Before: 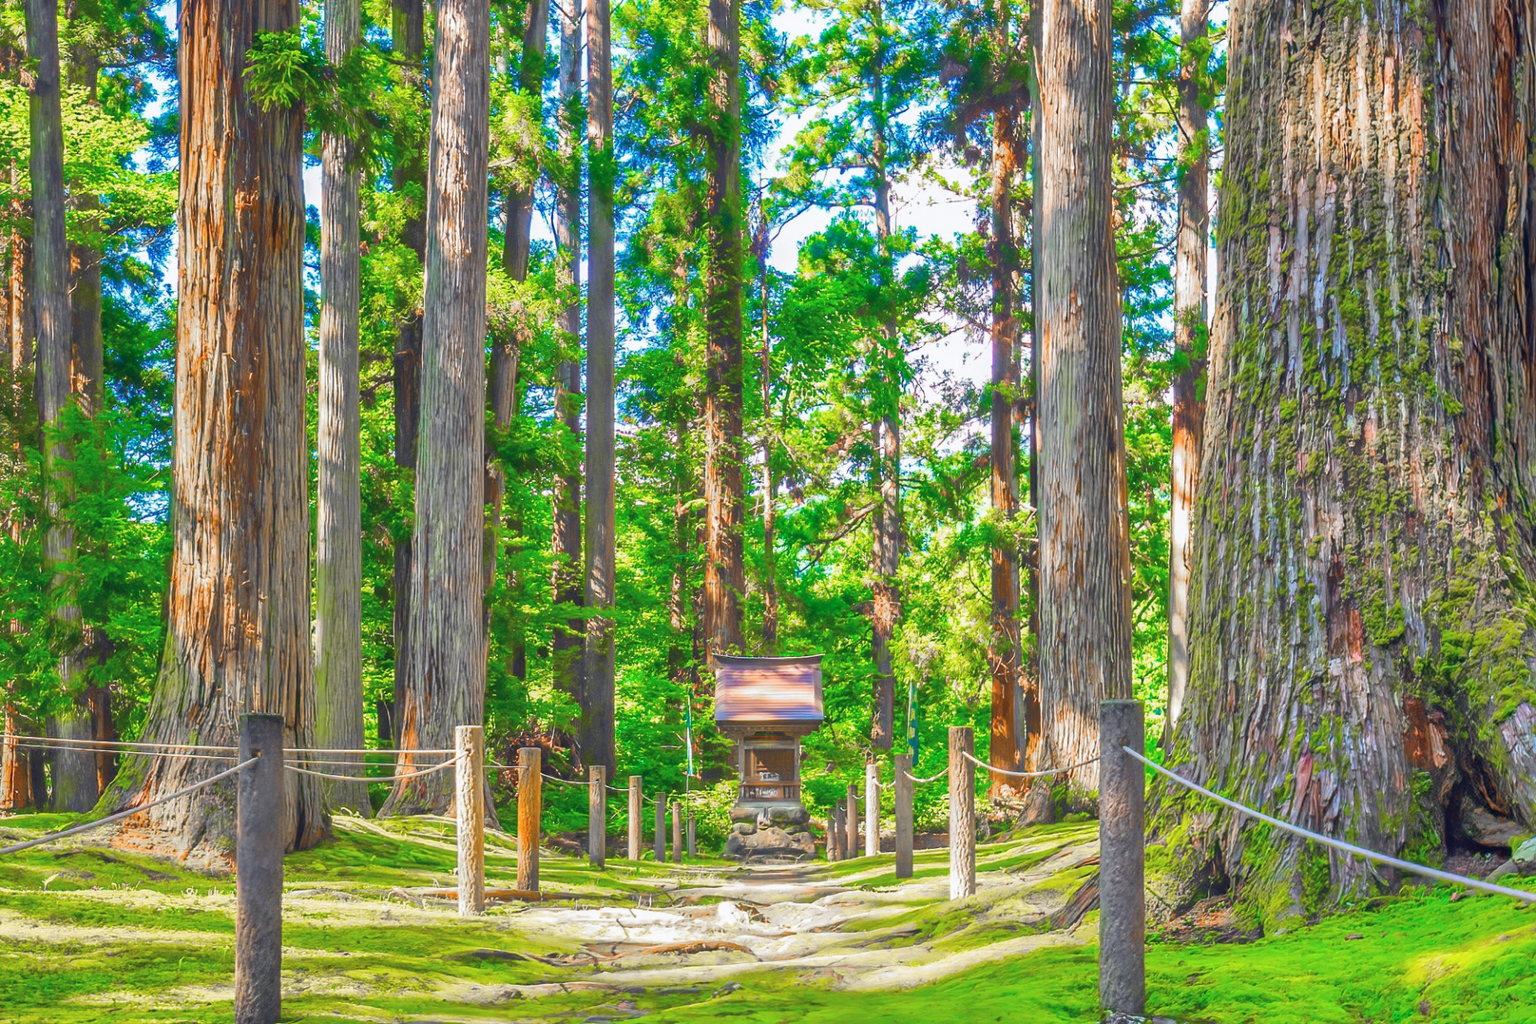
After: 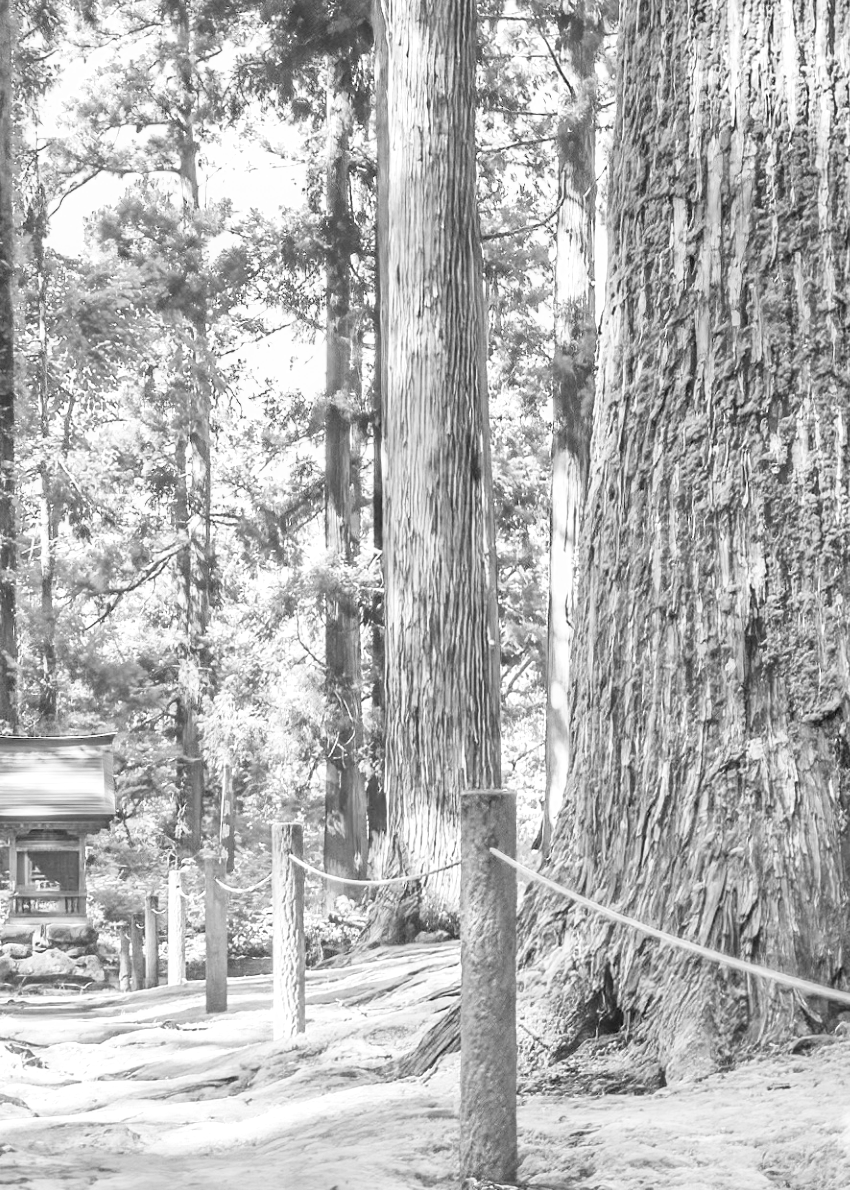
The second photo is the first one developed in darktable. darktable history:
color balance: lift [0.998, 0.998, 1.001, 1.002], gamma [0.995, 1.025, 0.992, 0.975], gain [0.995, 1.02, 0.997, 0.98]
crop: left 47.628%, top 6.643%, right 7.874%
monochrome: on, module defaults
exposure: exposure 1.137 EV, compensate highlight preservation false
filmic rgb: middle gray luminance 21.73%, black relative exposure -14 EV, white relative exposure 2.96 EV, threshold 6 EV, target black luminance 0%, hardness 8.81, latitude 59.69%, contrast 1.208, highlights saturation mix 5%, shadows ↔ highlights balance 41.6%, add noise in highlights 0, color science v3 (2019), use custom middle-gray values true, iterations of high-quality reconstruction 0, contrast in highlights soft, enable highlight reconstruction true
